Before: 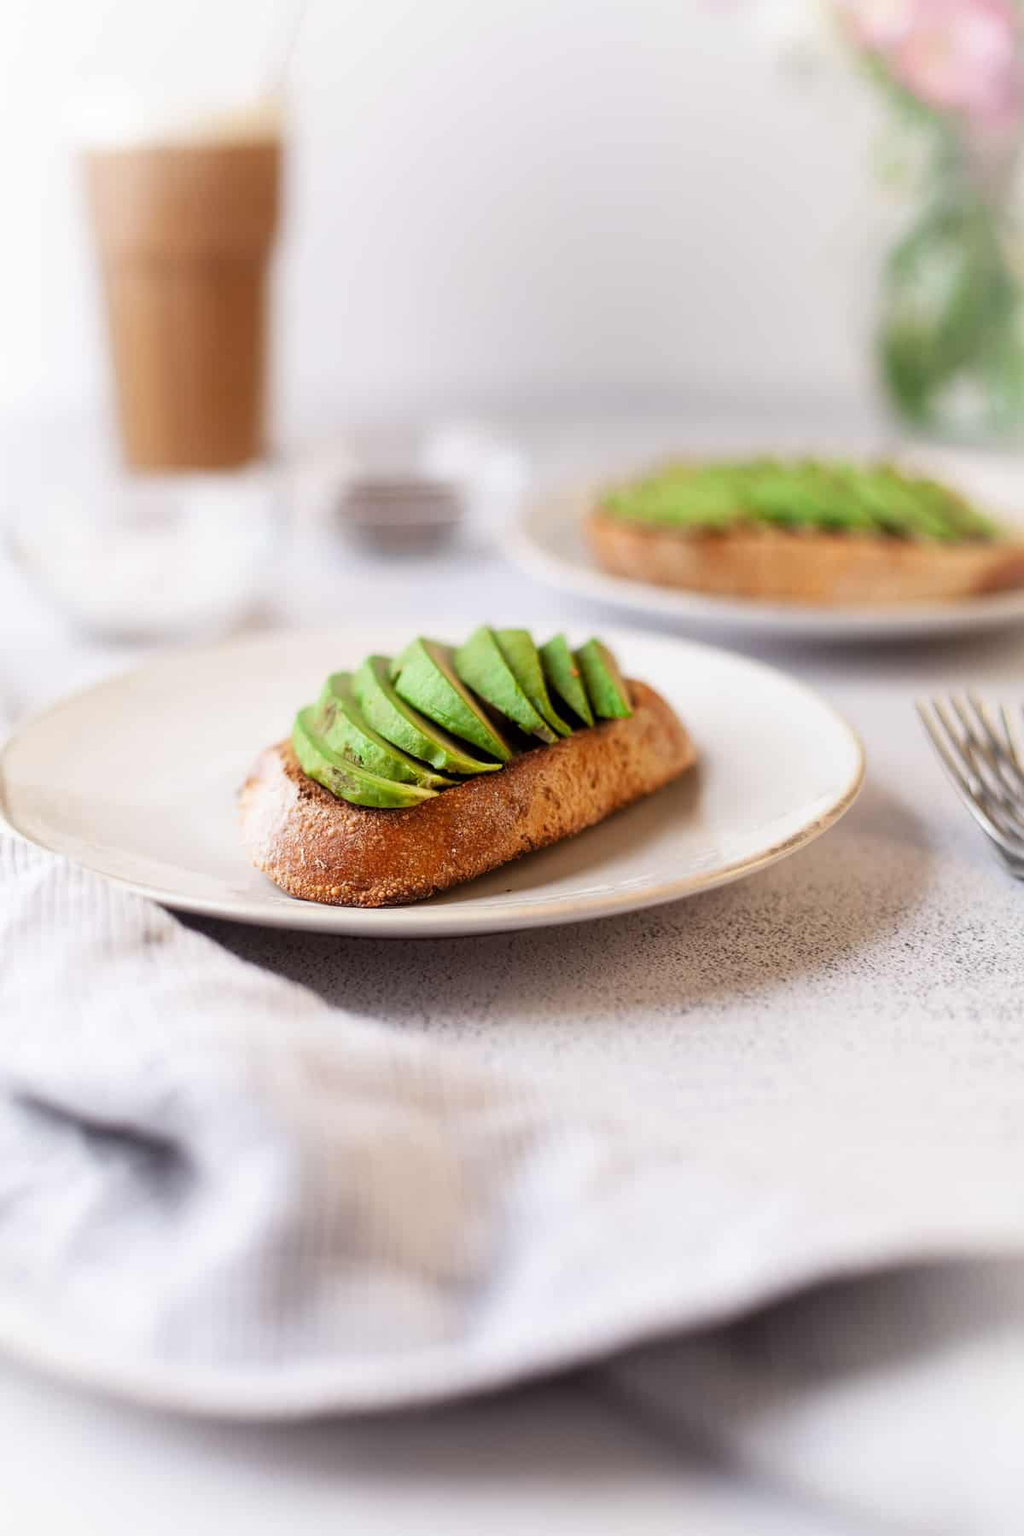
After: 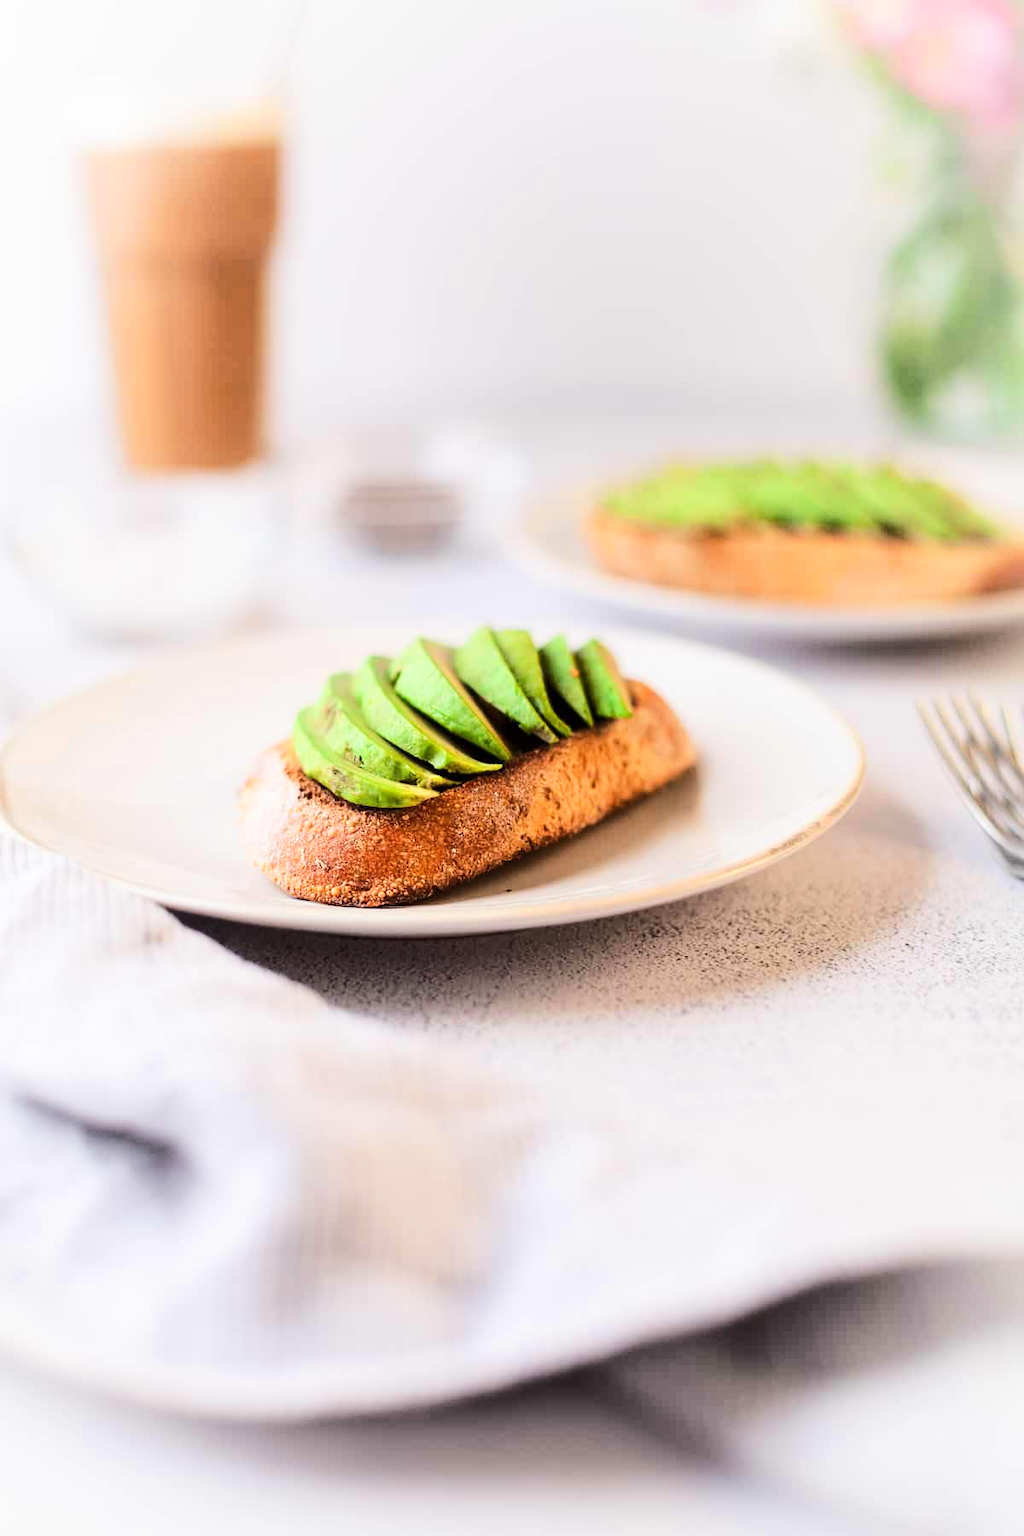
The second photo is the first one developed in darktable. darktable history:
tone curve: curves: ch0 [(0, 0) (0.21, 0.21) (0.43, 0.586) (0.65, 0.793) (1, 1)]; ch1 [(0, 0) (0.382, 0.447) (0.492, 0.484) (0.544, 0.547) (0.583, 0.578) (0.599, 0.595) (0.67, 0.673) (1, 1)]; ch2 [(0, 0) (0.411, 0.382) (0.492, 0.5) (0.531, 0.534) (0.56, 0.573) (0.599, 0.602) (0.696, 0.693) (1, 1)]
